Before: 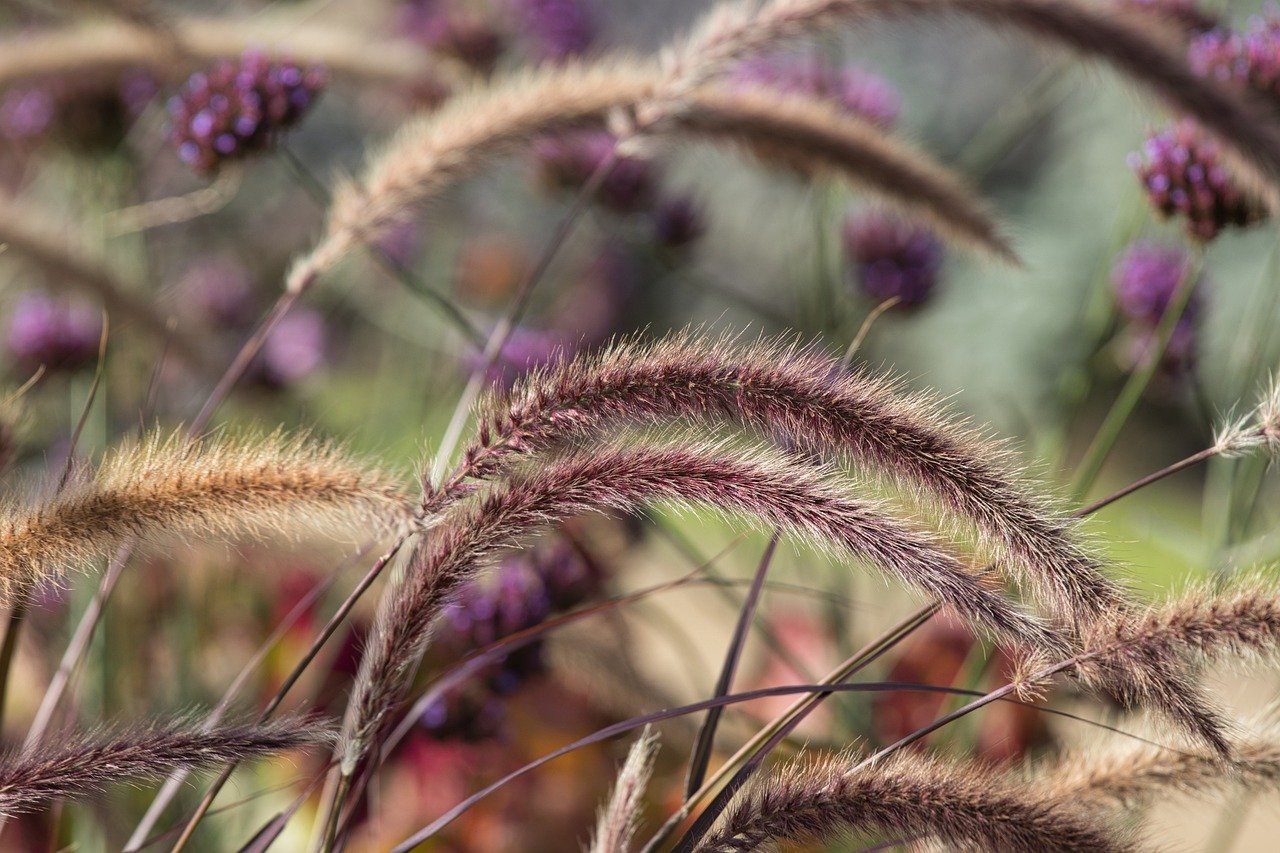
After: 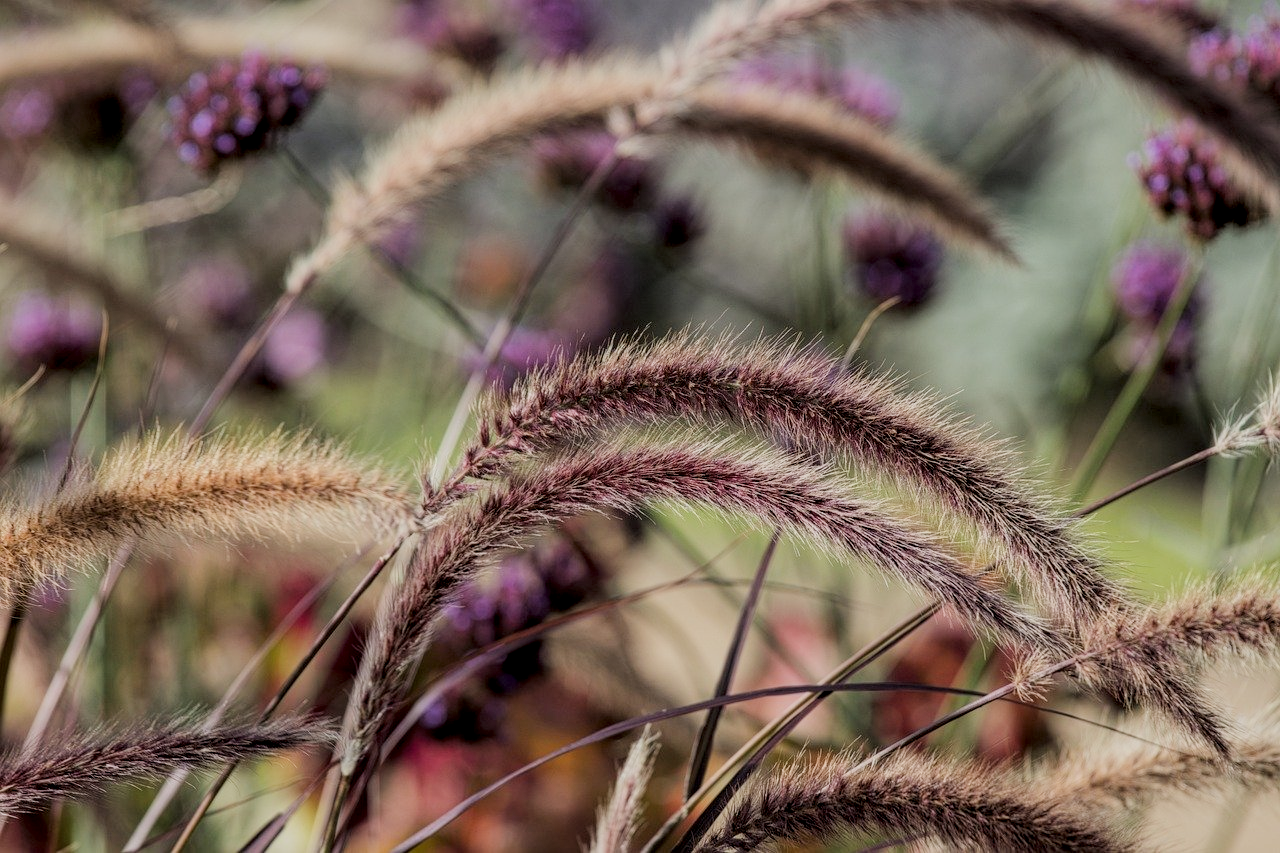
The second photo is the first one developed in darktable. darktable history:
local contrast: shadows 93%, midtone range 0.495
filmic rgb: black relative exposure -8.54 EV, white relative exposure 5.54 EV, threshold 5.98 EV, hardness 3.38, contrast 1.015, enable highlight reconstruction true
